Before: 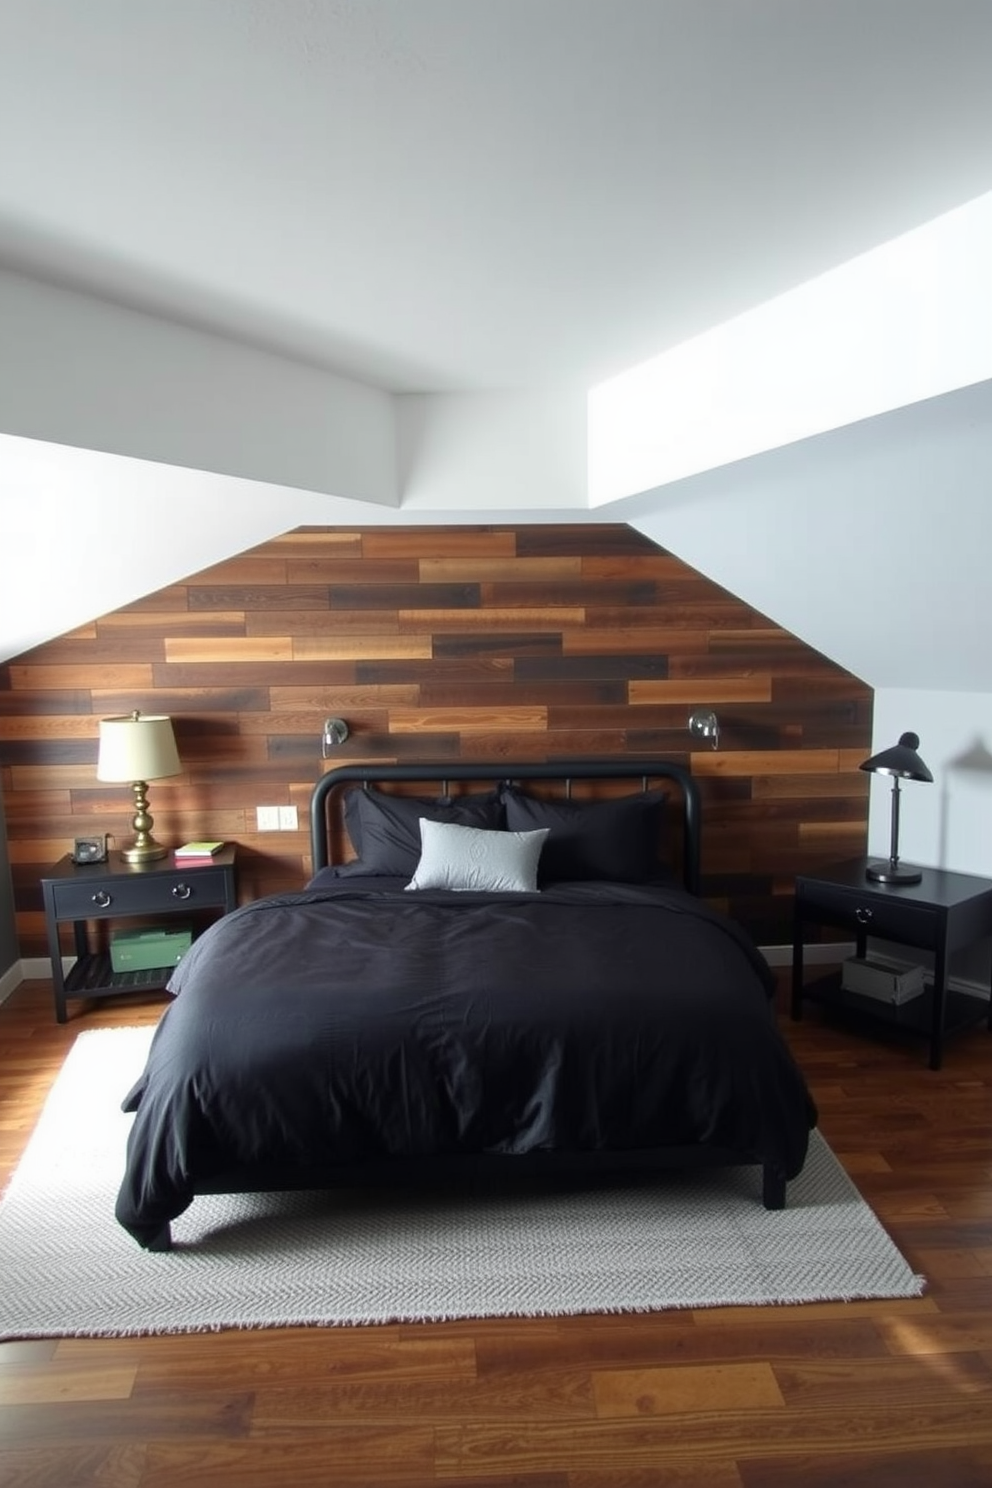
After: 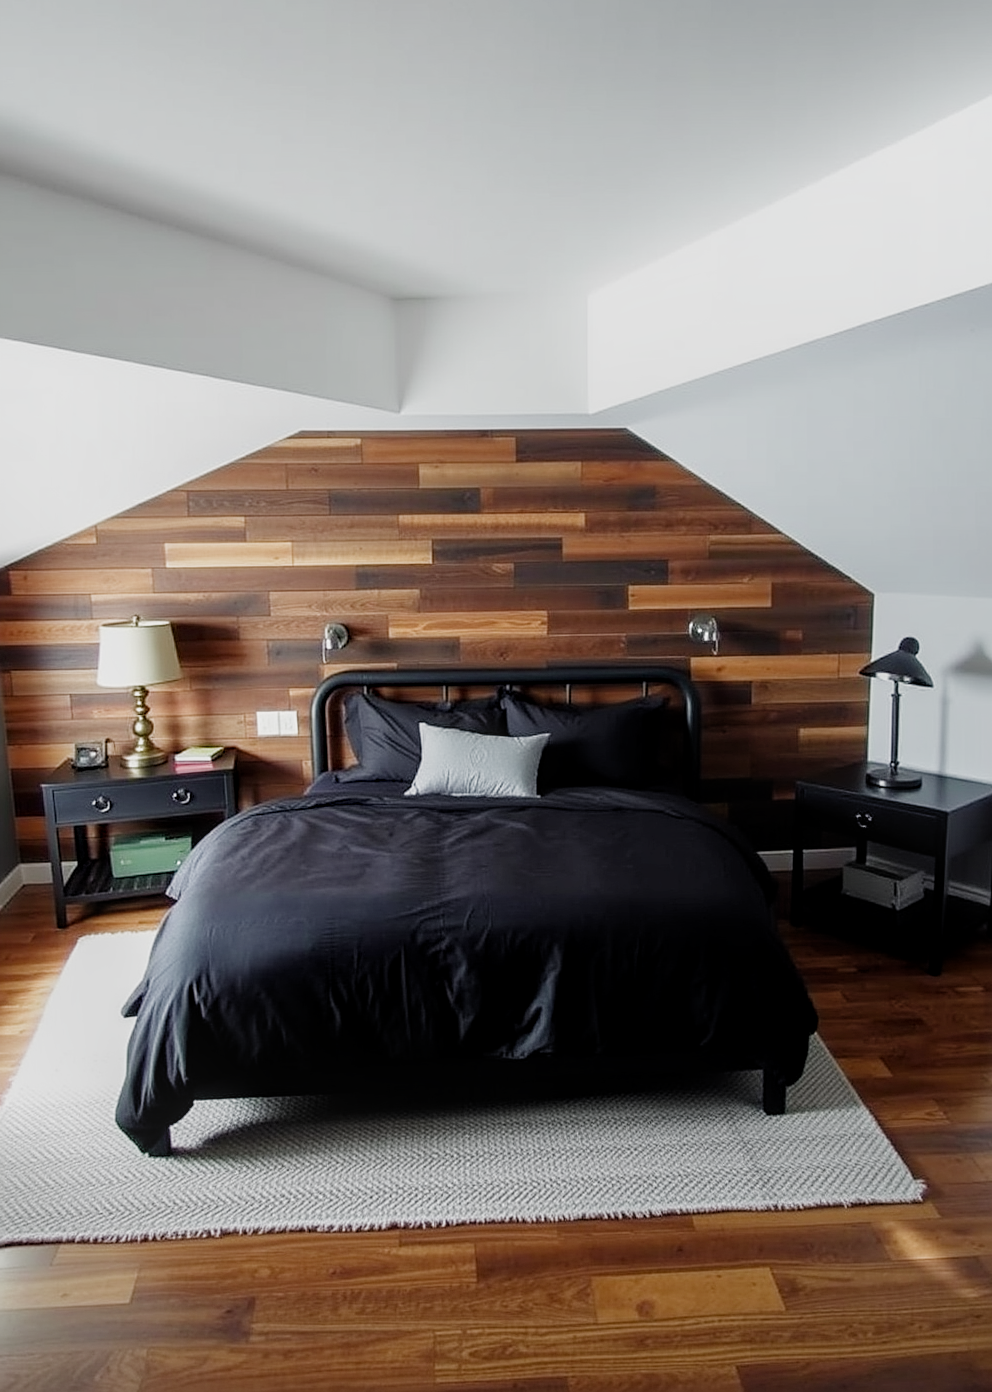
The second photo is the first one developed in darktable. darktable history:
local contrast: on, module defaults
exposure: exposure 0.228 EV, compensate highlight preservation false
sharpen: on, module defaults
crop and rotate: top 6.433%
filmic rgb: black relative exposure -7.8 EV, white relative exposure 4.23 EV, threshold 5.96 EV, hardness 3.86, add noise in highlights 0, preserve chrominance no, color science v4 (2020), enable highlight reconstruction true
